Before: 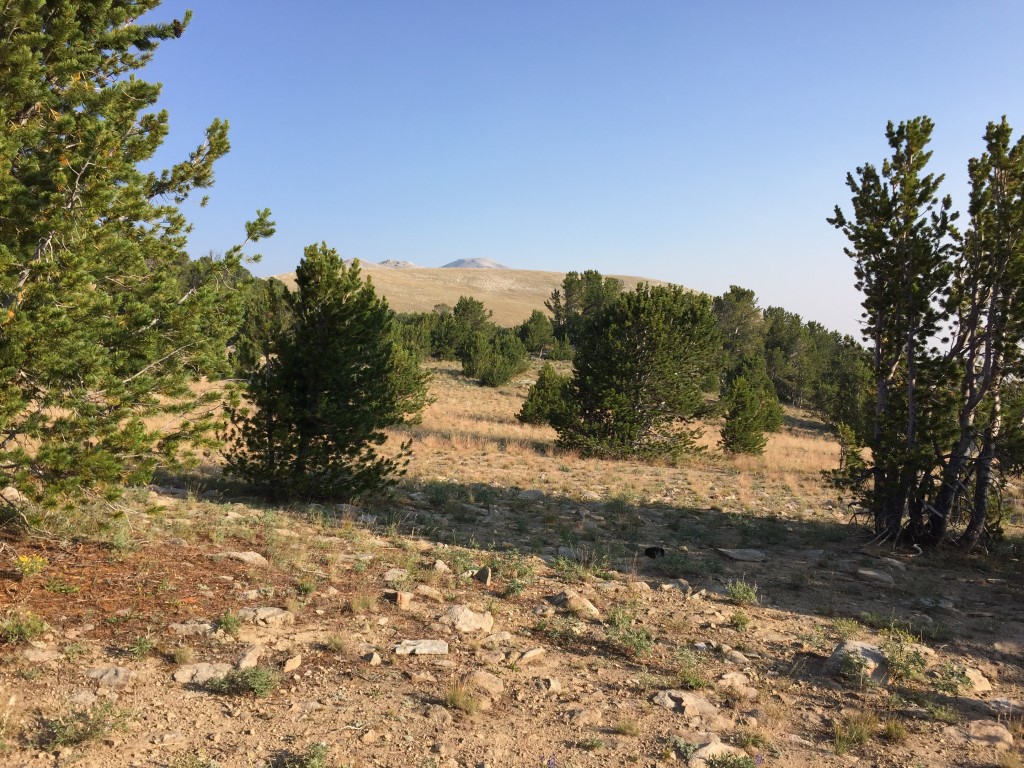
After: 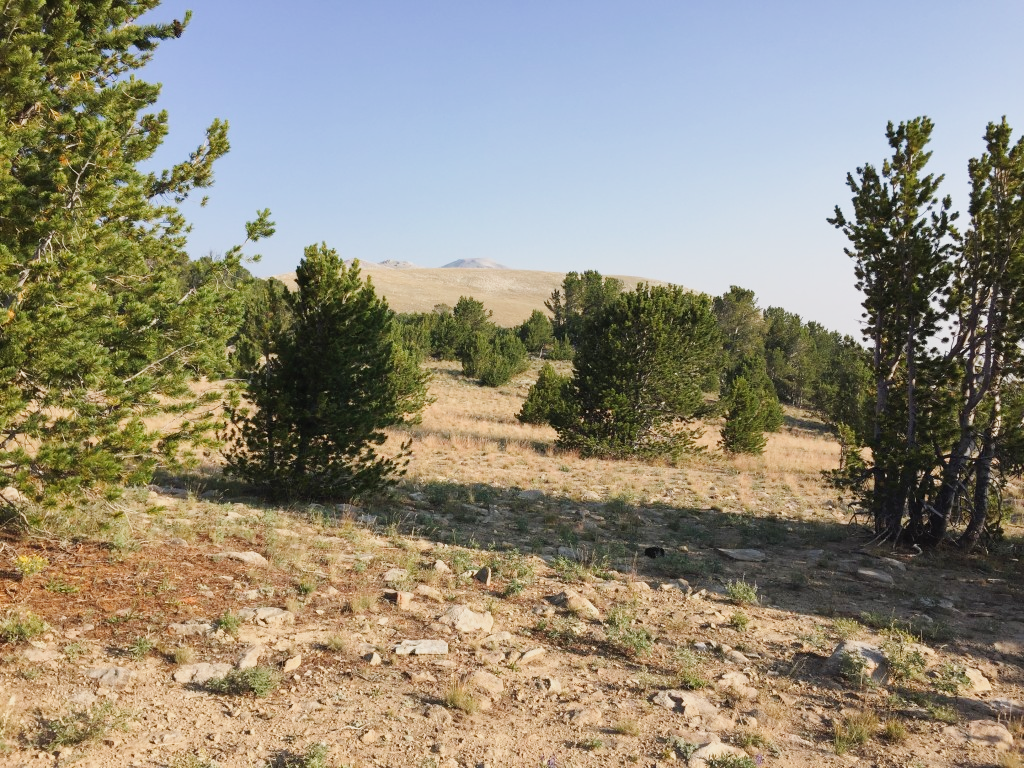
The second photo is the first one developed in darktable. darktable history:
tone curve: curves: ch0 [(0, 0.017) (0.239, 0.277) (0.508, 0.593) (0.826, 0.855) (1, 0.945)]; ch1 [(0, 0) (0.401, 0.42) (0.442, 0.47) (0.492, 0.498) (0.511, 0.504) (0.555, 0.586) (0.681, 0.739) (1, 1)]; ch2 [(0, 0) (0.411, 0.433) (0.5, 0.504) (0.545, 0.574) (1, 1)], preserve colors none
tone equalizer: on, module defaults
